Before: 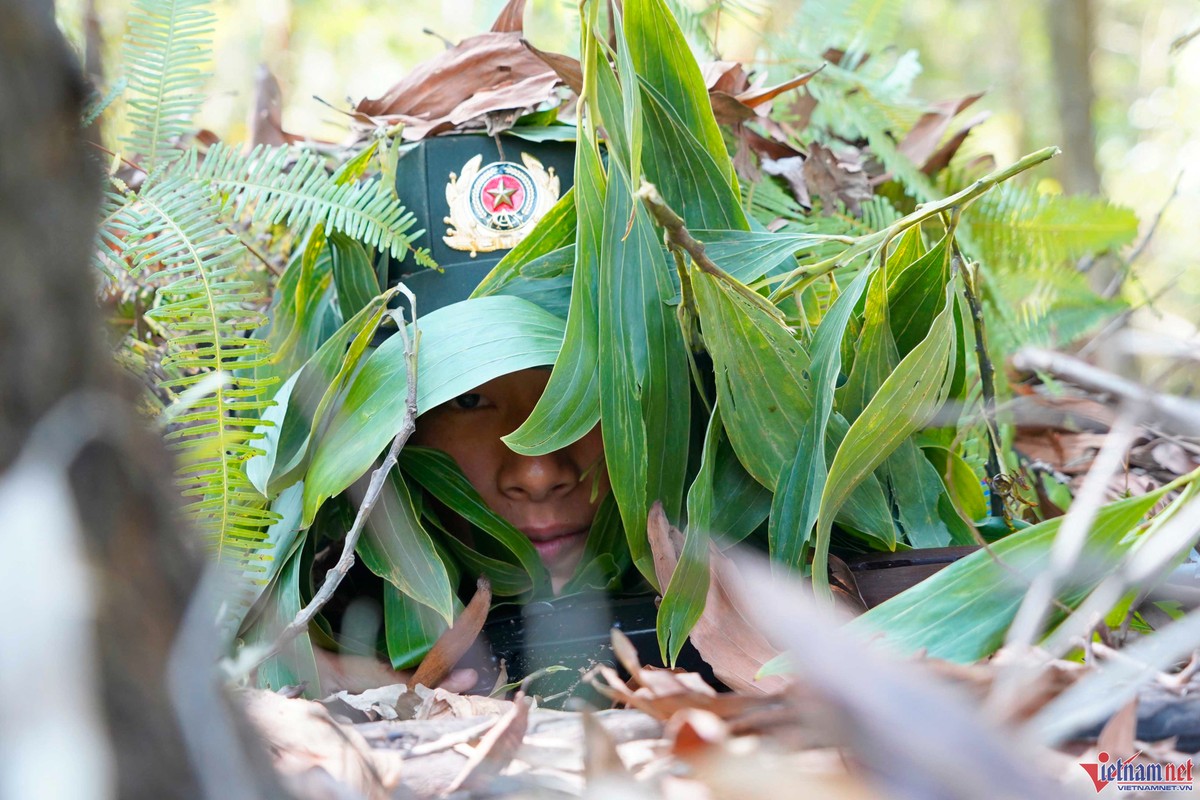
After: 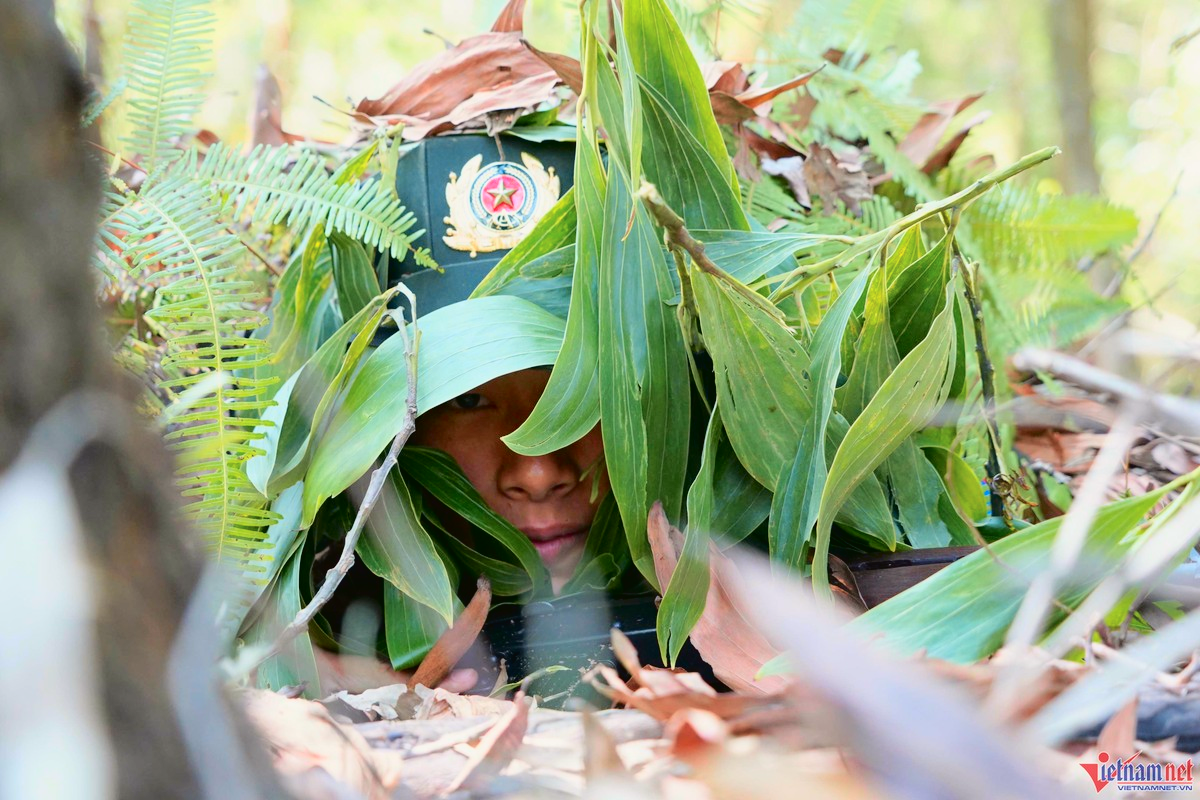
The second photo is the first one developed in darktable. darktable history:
tone curve: curves: ch0 [(0, 0.021) (0.049, 0.044) (0.152, 0.14) (0.328, 0.377) (0.473, 0.543) (0.641, 0.705) (0.868, 0.887) (1, 0.969)]; ch1 [(0, 0) (0.322, 0.328) (0.43, 0.425) (0.474, 0.466) (0.502, 0.503) (0.522, 0.526) (0.564, 0.591) (0.602, 0.632) (0.677, 0.701) (0.859, 0.885) (1, 1)]; ch2 [(0, 0) (0.33, 0.301) (0.447, 0.44) (0.487, 0.496) (0.502, 0.516) (0.535, 0.554) (0.565, 0.598) (0.618, 0.629) (1, 1)], color space Lab, independent channels, preserve colors none
